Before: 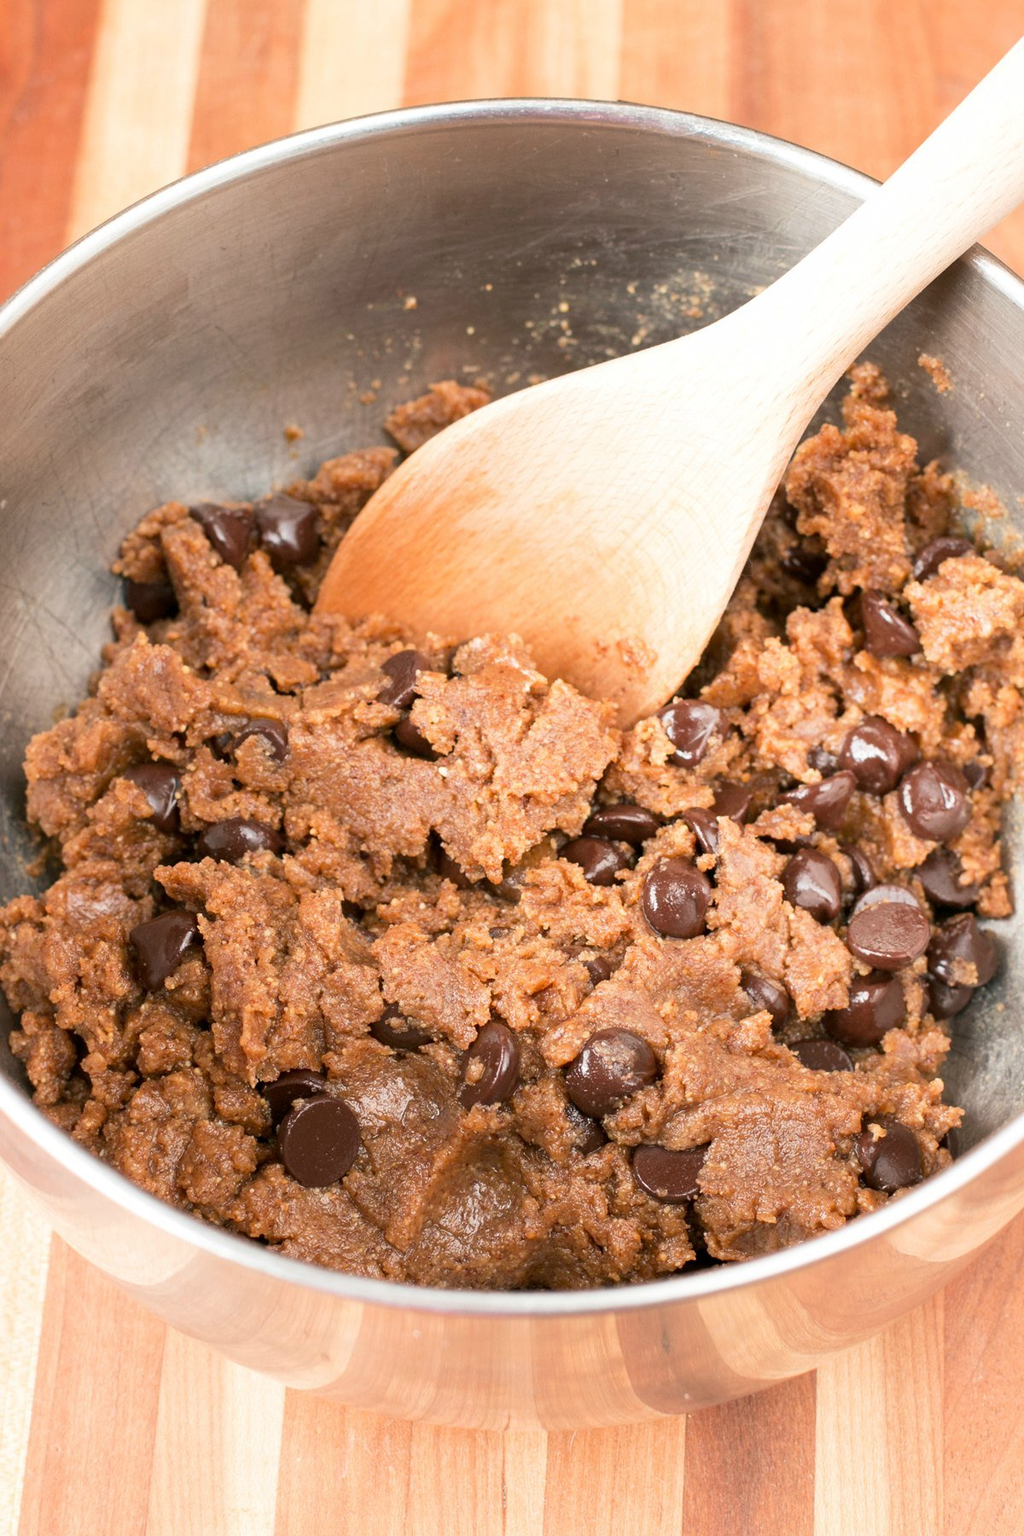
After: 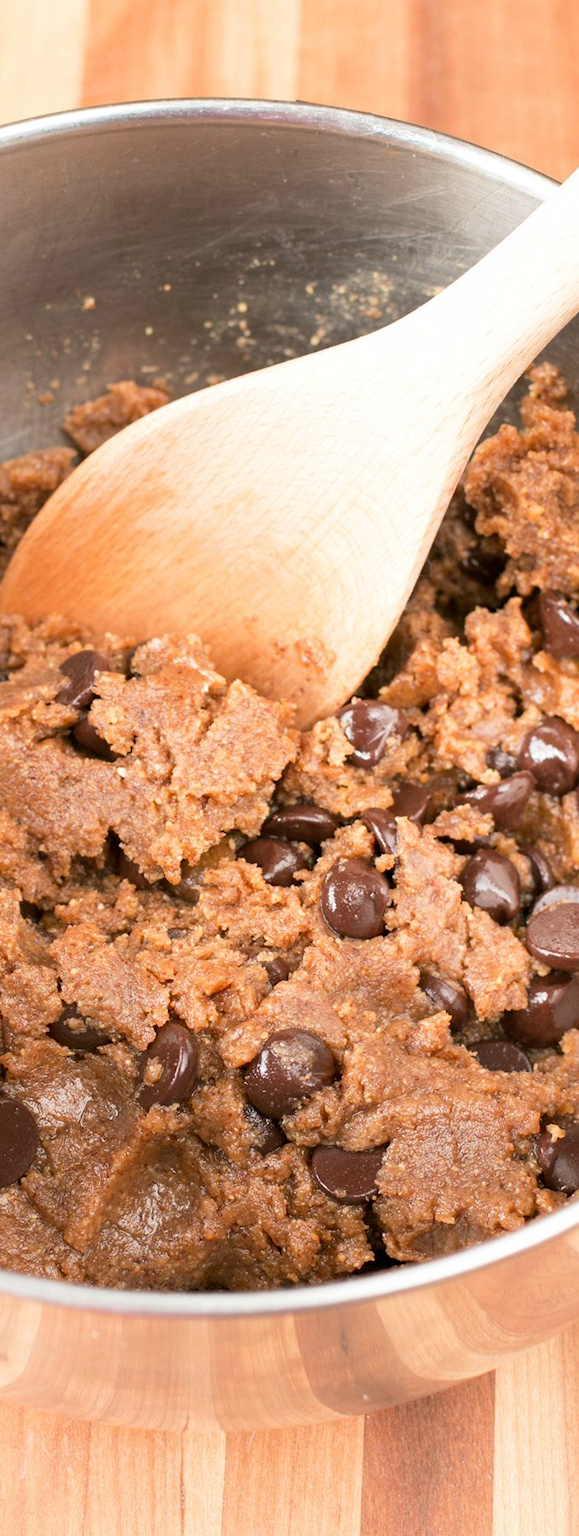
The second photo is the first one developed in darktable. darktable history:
crop: left 31.458%, top 0%, right 11.876%
